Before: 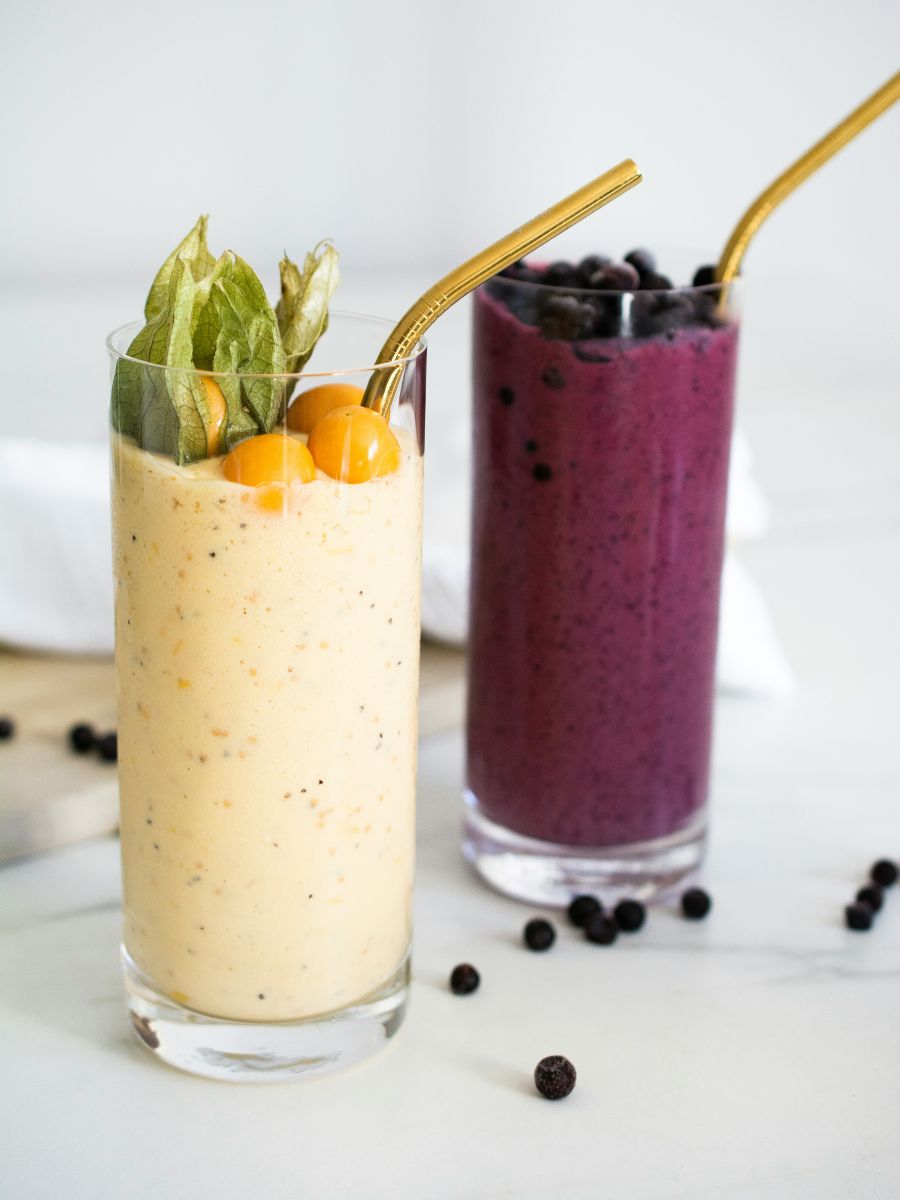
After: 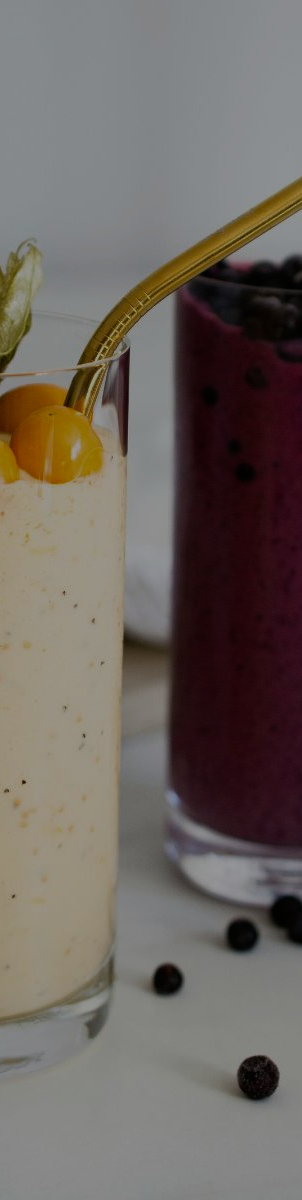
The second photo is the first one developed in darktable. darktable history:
tone equalizer: -8 EV -1.97 EV, -7 EV -1.97 EV, -6 EV -1.98 EV, -5 EV -1.96 EV, -4 EV -1.96 EV, -3 EV -1.97 EV, -2 EV -1.99 EV, -1 EV -1.62 EV, +0 EV -2 EV, edges refinement/feathering 500, mask exposure compensation -1.57 EV, preserve details no
crop: left 33.047%, right 33.313%
contrast brightness saturation: saturation 0.179
filmic rgb: black relative exposure -16 EV, white relative exposure 2.91 EV, hardness 10
